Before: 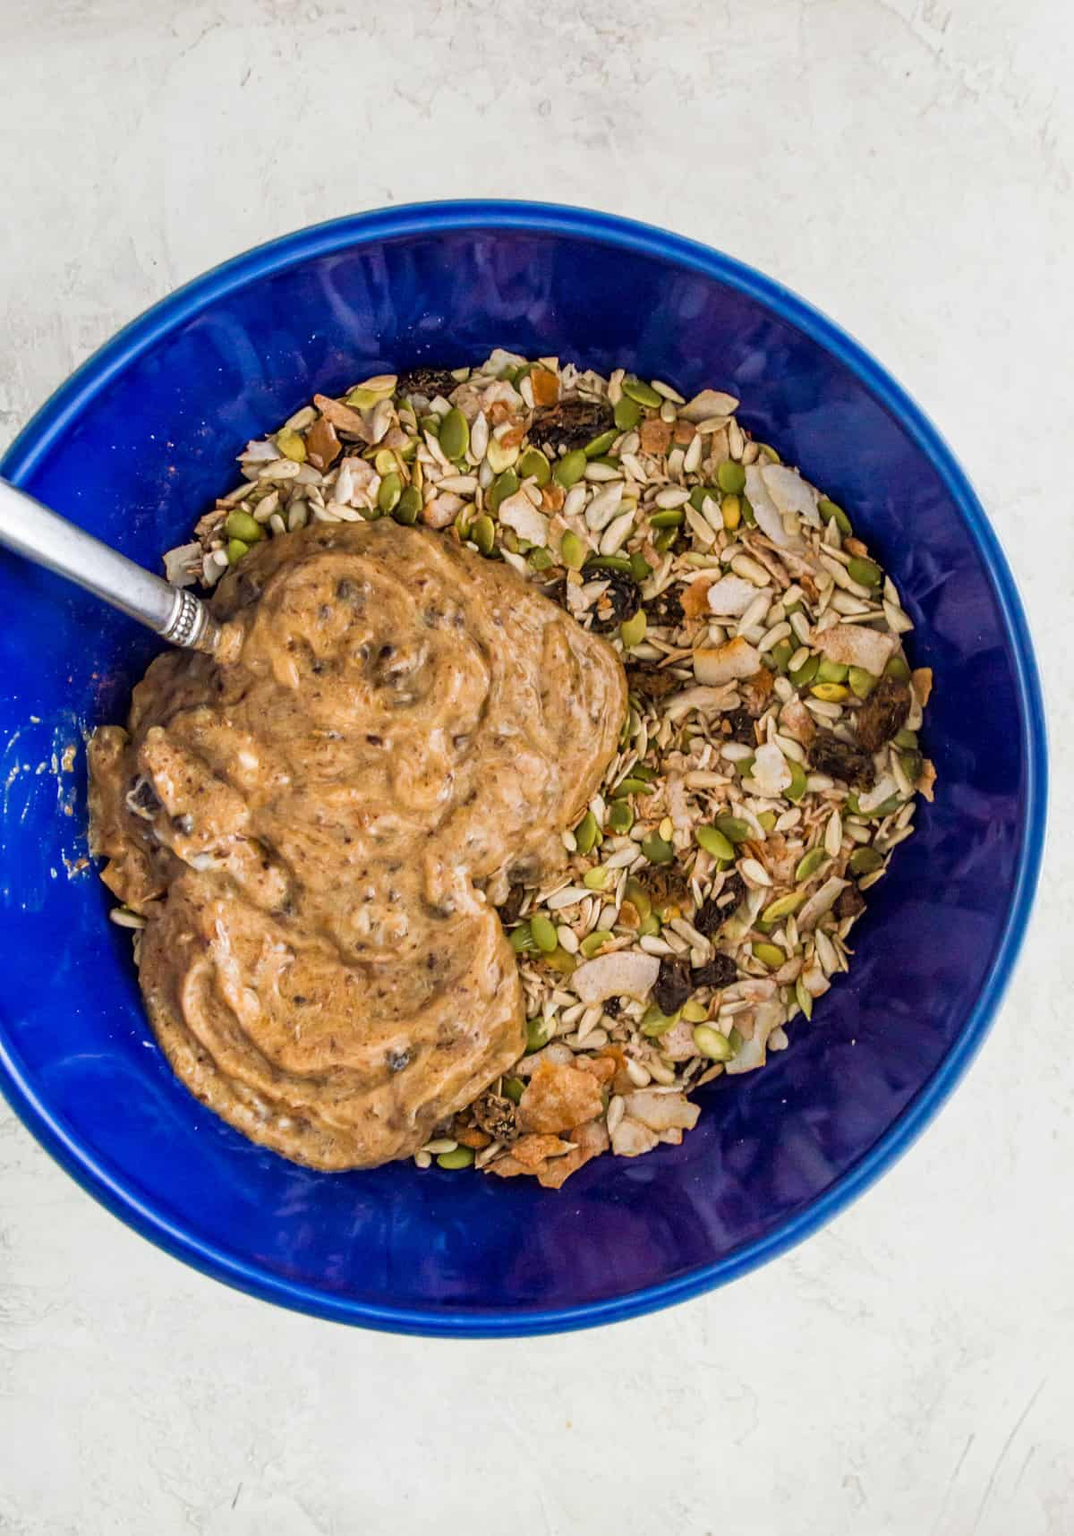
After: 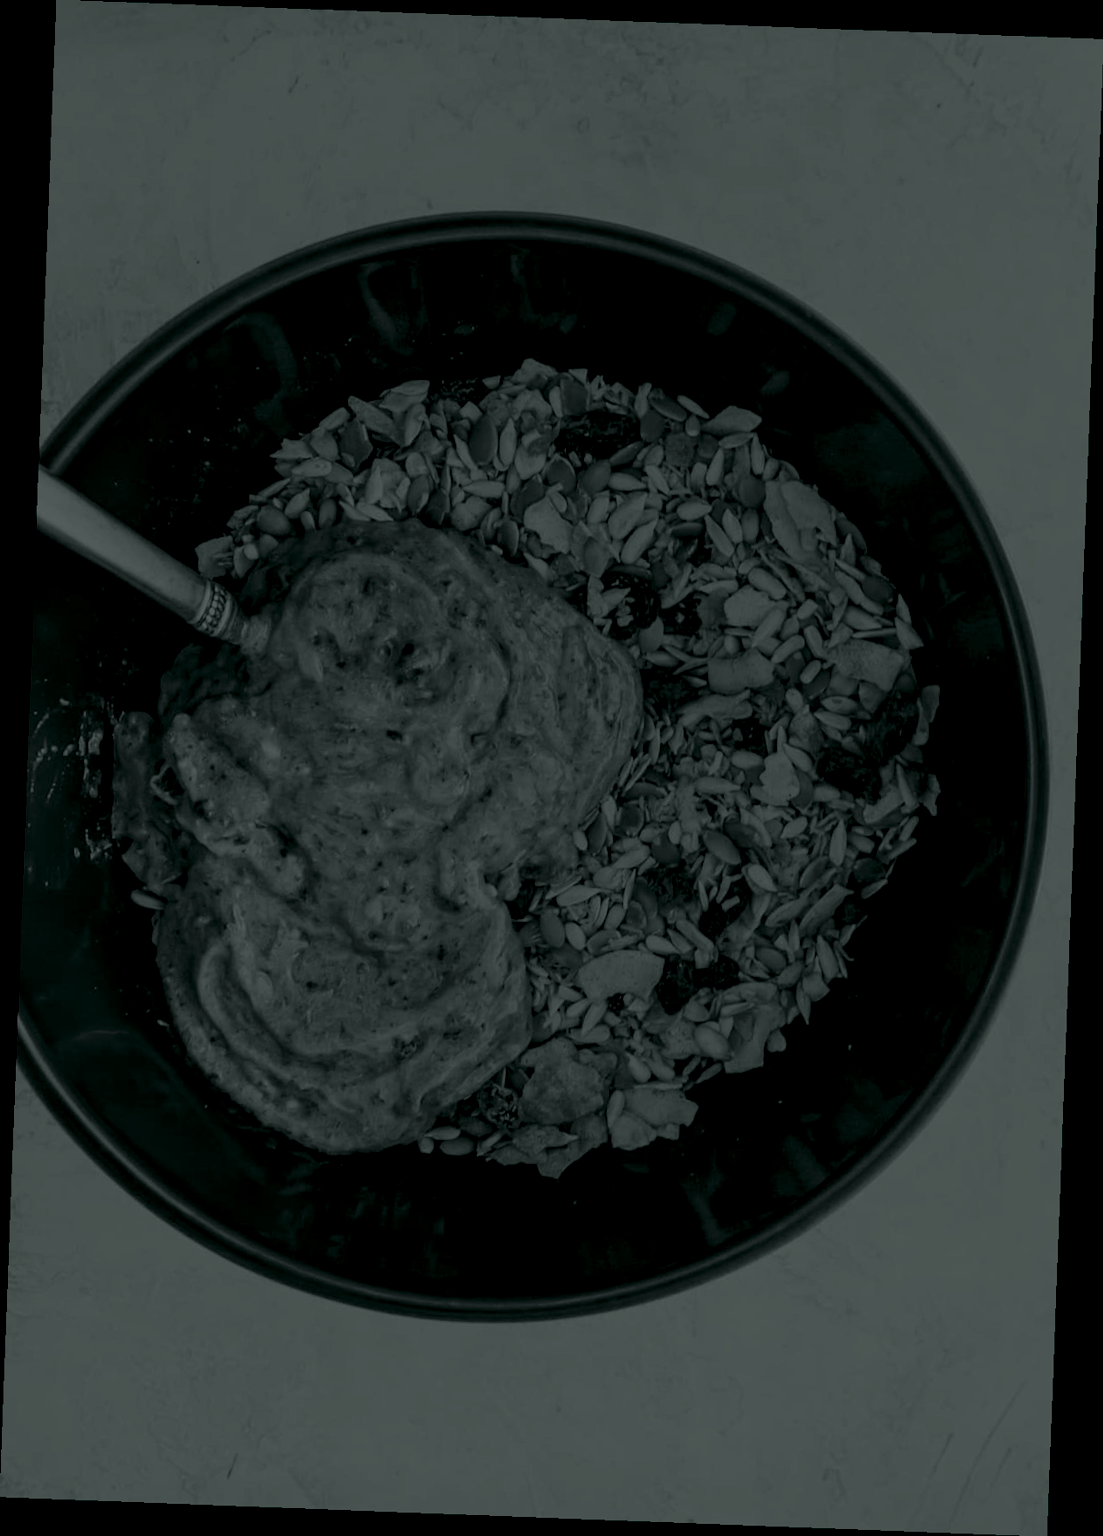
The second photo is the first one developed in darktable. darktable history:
rotate and perspective: rotation 2.17°, automatic cropping off
colorize: hue 90°, saturation 19%, lightness 1.59%, version 1
